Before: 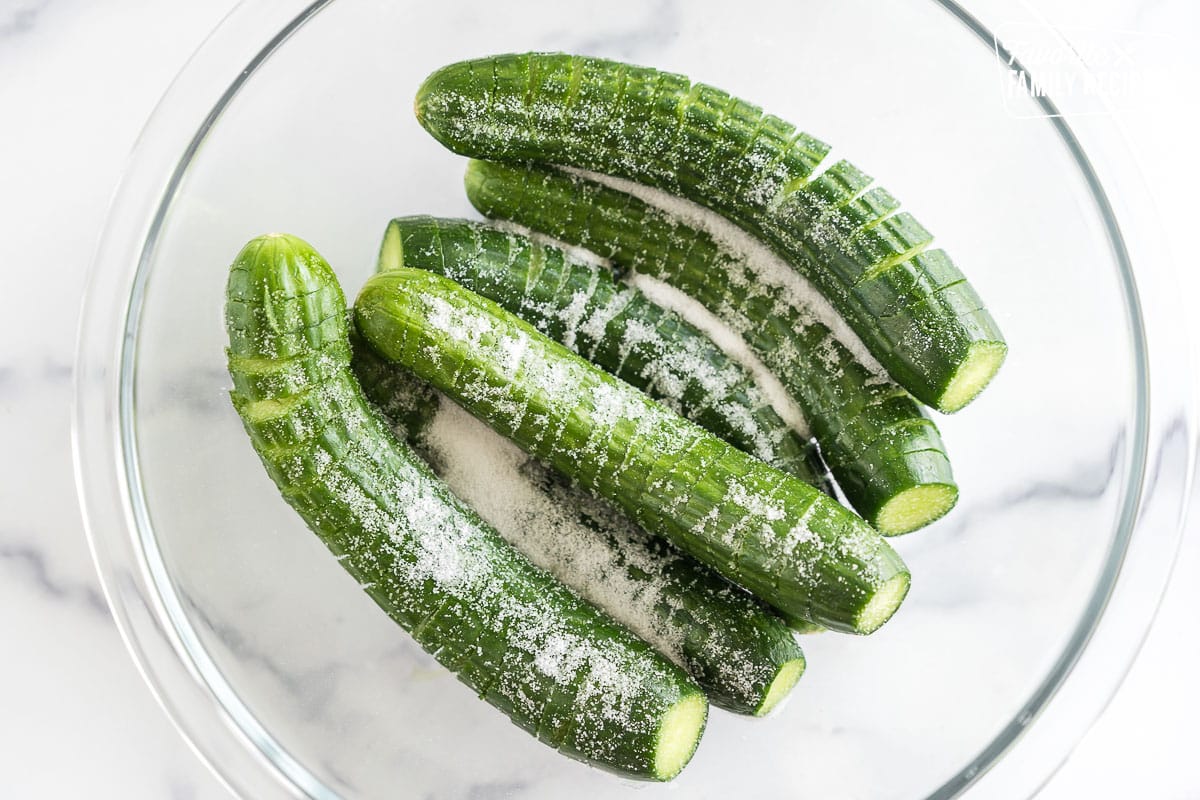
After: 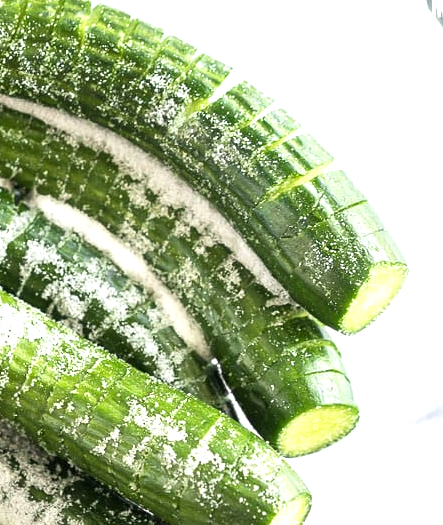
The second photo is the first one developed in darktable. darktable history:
crop and rotate: left 49.936%, top 10.094%, right 13.136%, bottom 24.256%
exposure: exposure 0.6 EV, compensate highlight preservation false
